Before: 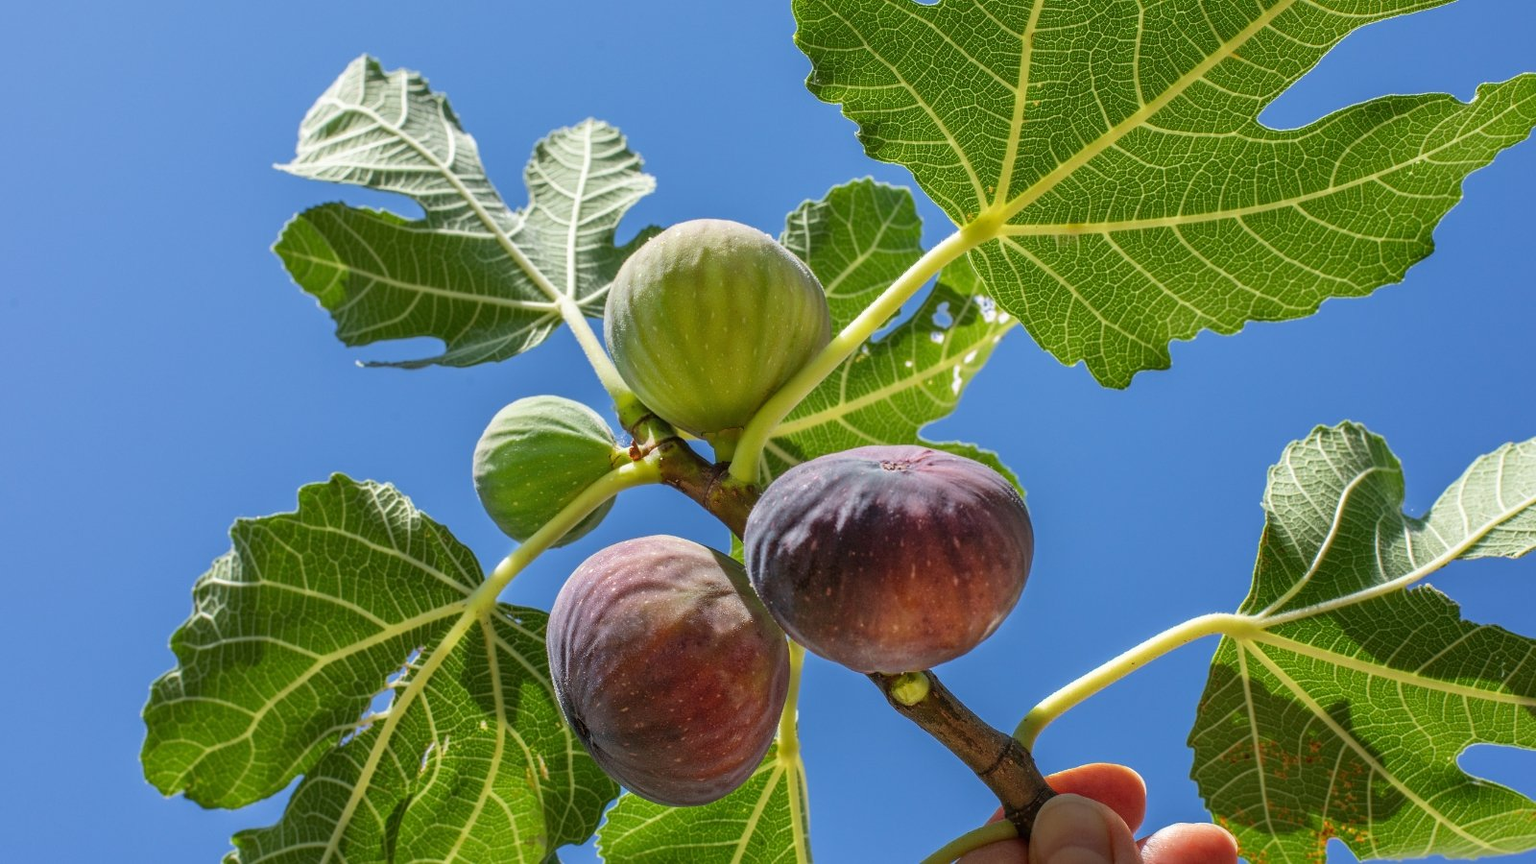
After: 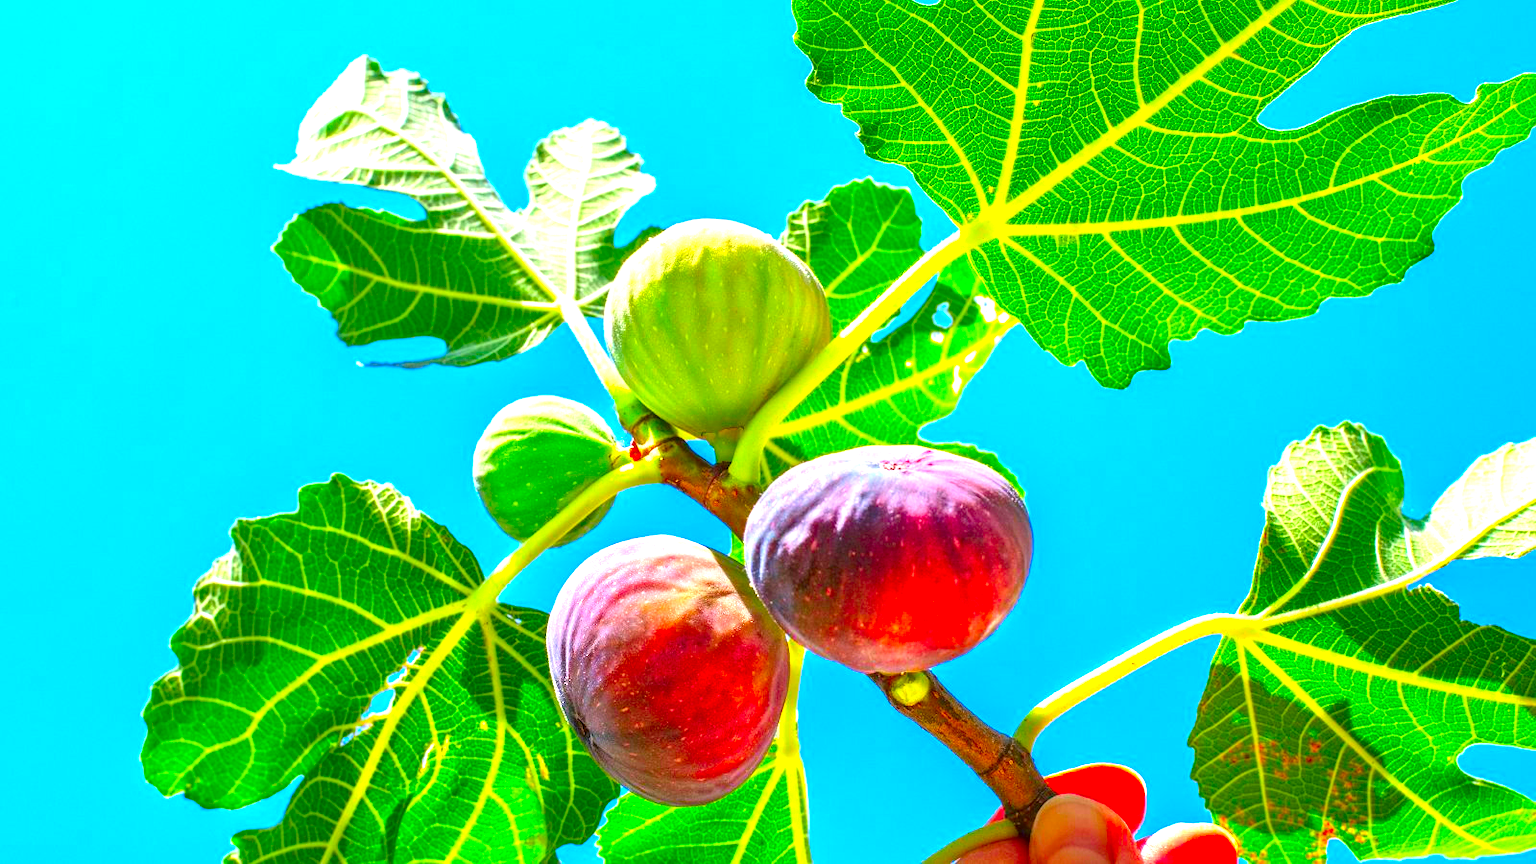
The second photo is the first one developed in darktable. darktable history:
color correction: highlights a* 1.61, highlights b* -1.68, saturation 2.53
exposure: black level correction 0, exposure 1.484 EV, compensate highlight preservation false
